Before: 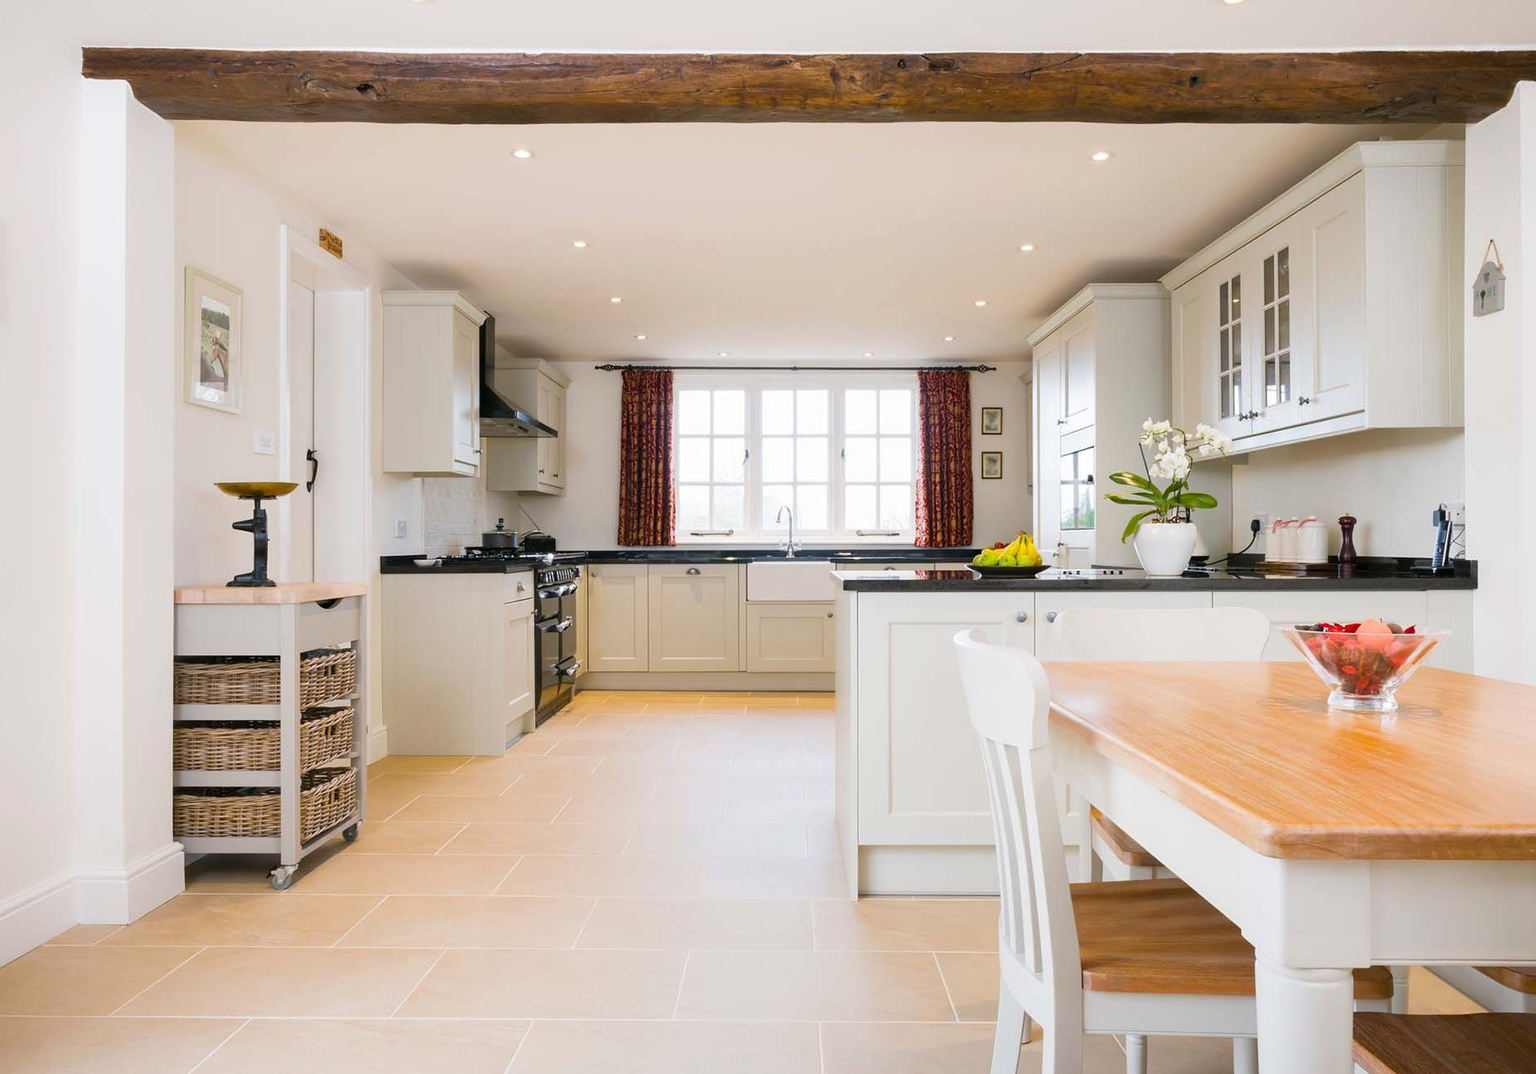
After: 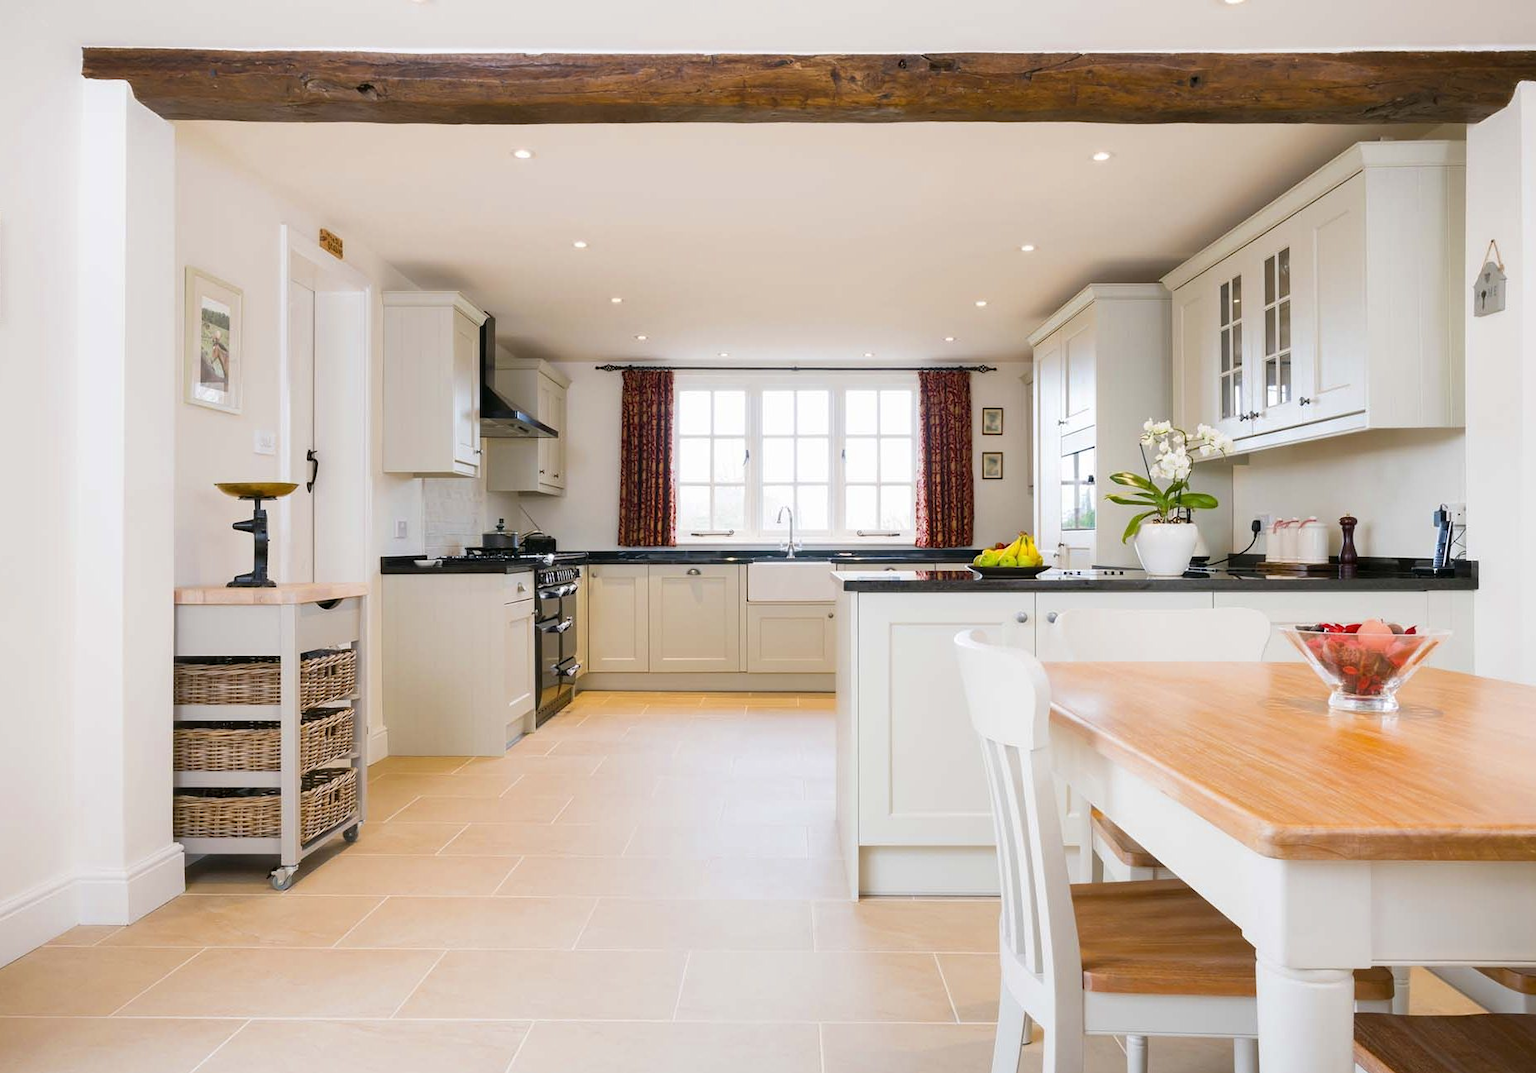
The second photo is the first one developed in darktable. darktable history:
color zones: curves: ch0 [(0.068, 0.464) (0.25, 0.5) (0.48, 0.508) (0.75, 0.536) (0.886, 0.476) (0.967, 0.456)]; ch1 [(0.066, 0.456) (0.25, 0.5) (0.616, 0.508) (0.746, 0.56) (0.934, 0.444)]
